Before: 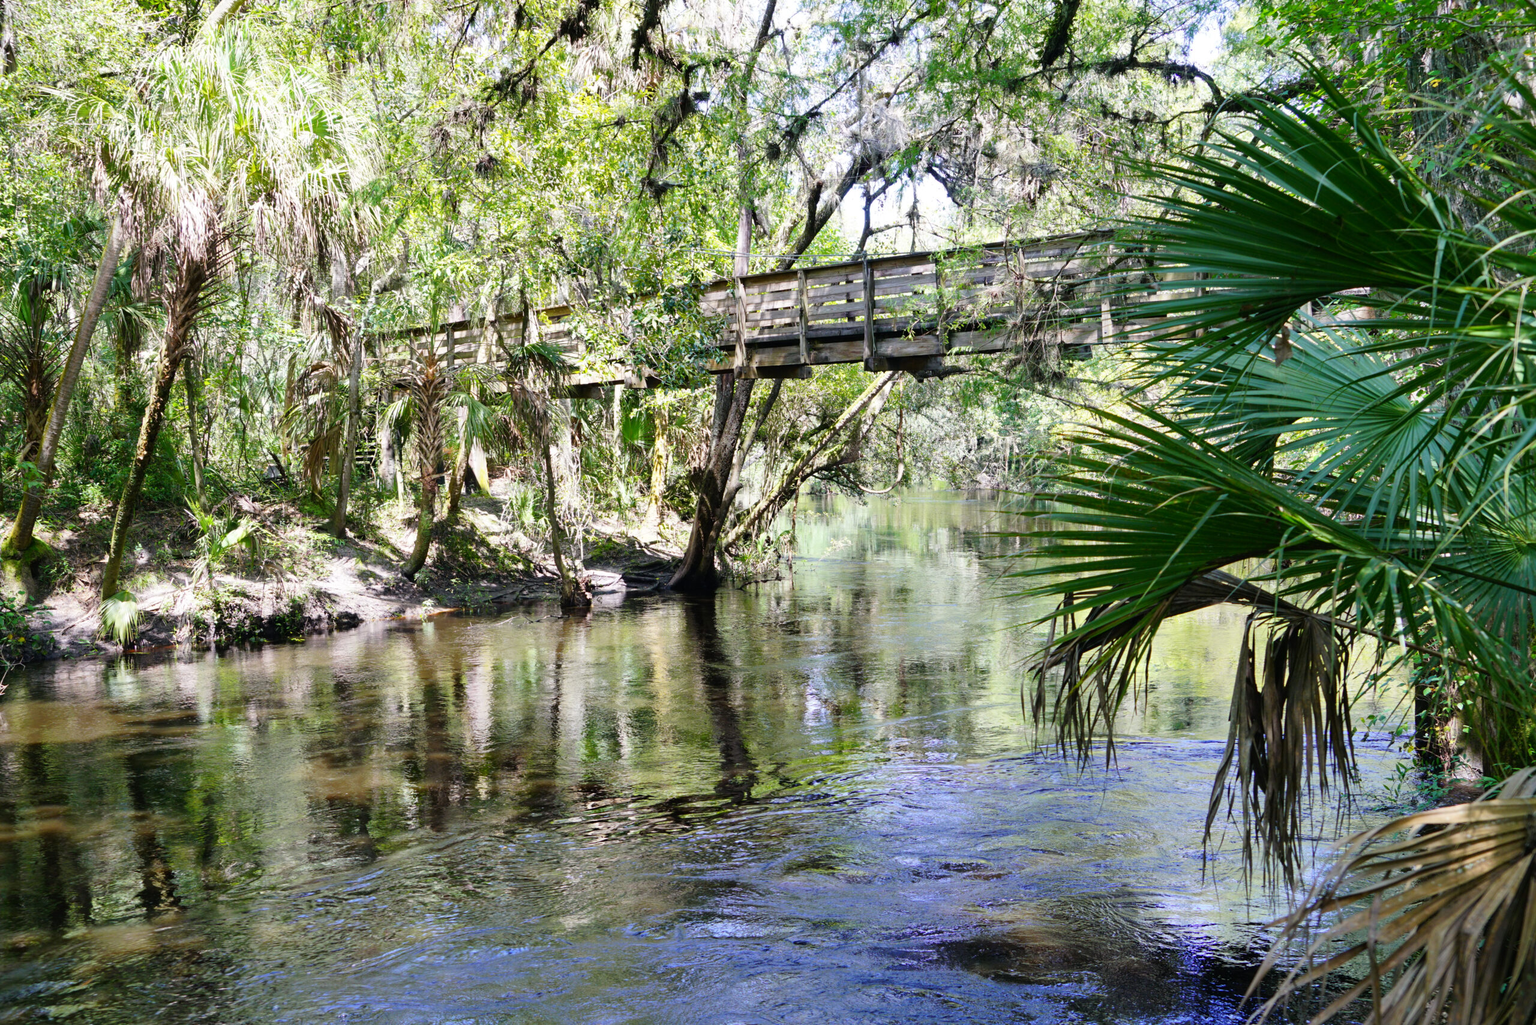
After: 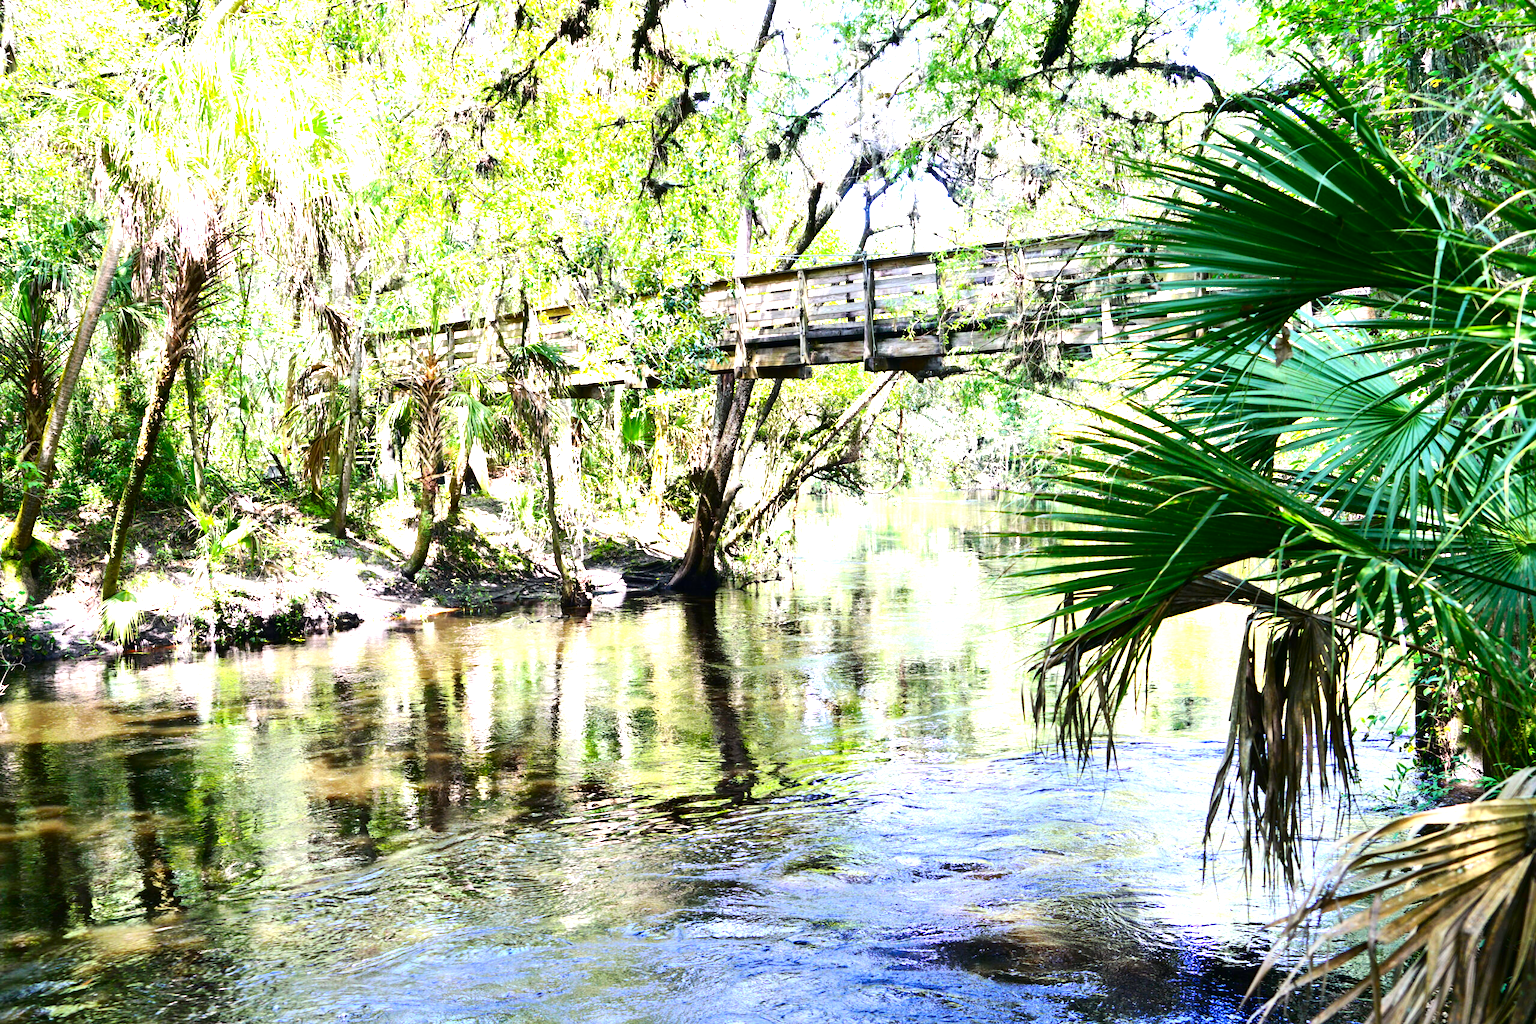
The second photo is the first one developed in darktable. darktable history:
exposure: black level correction 0, exposure 1.439 EV, compensate highlight preservation false
contrast brightness saturation: contrast 0.201, brightness -0.107, saturation 0.104
